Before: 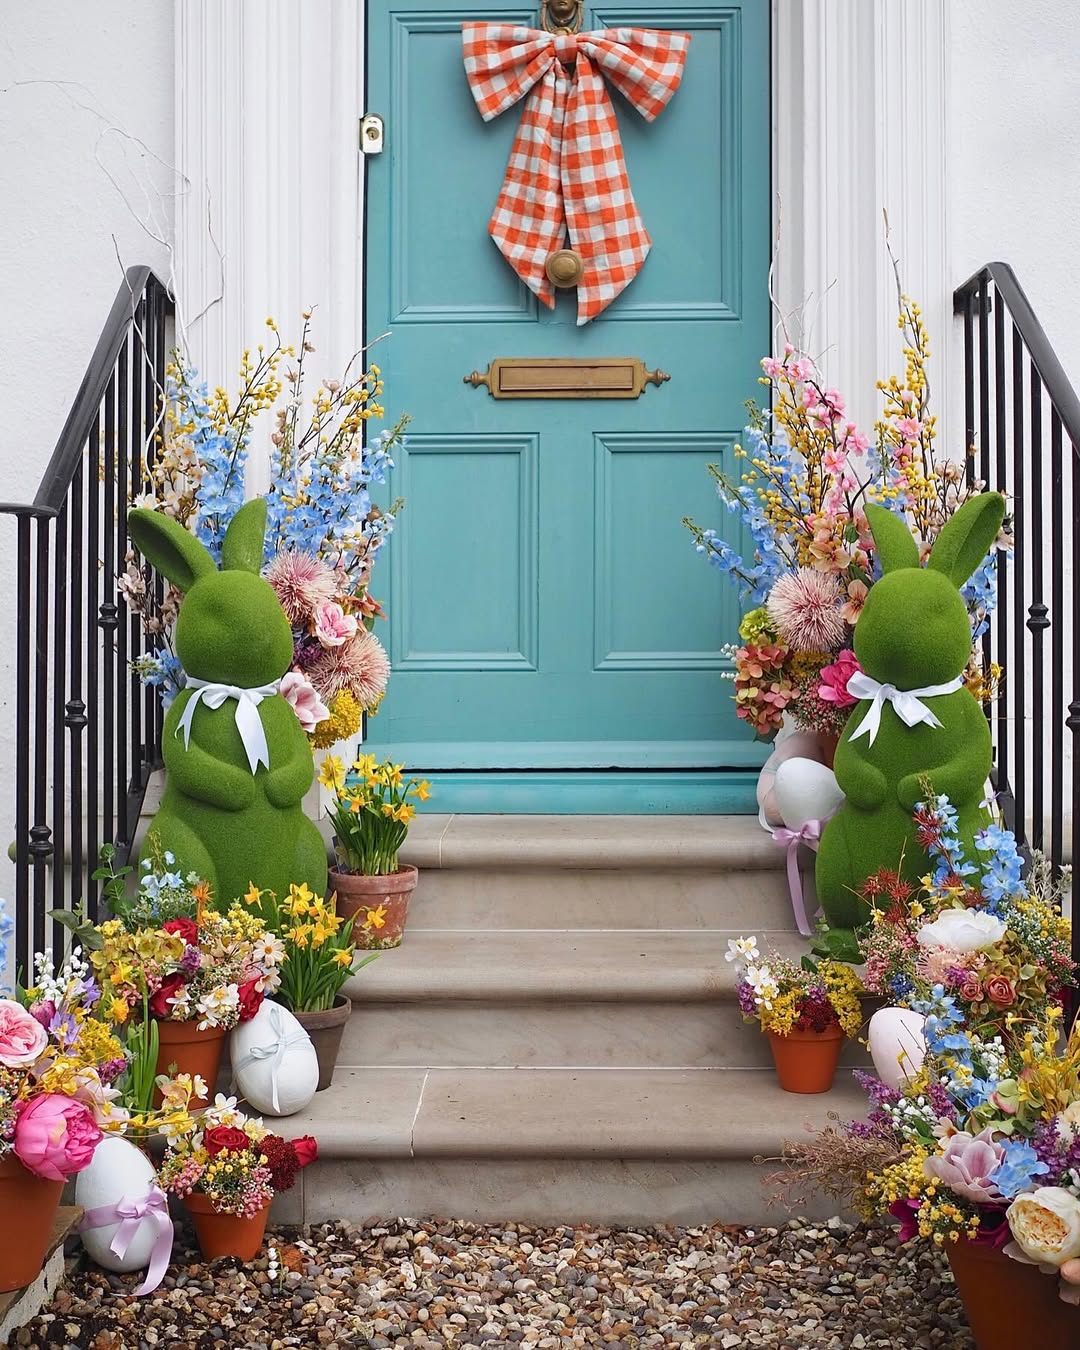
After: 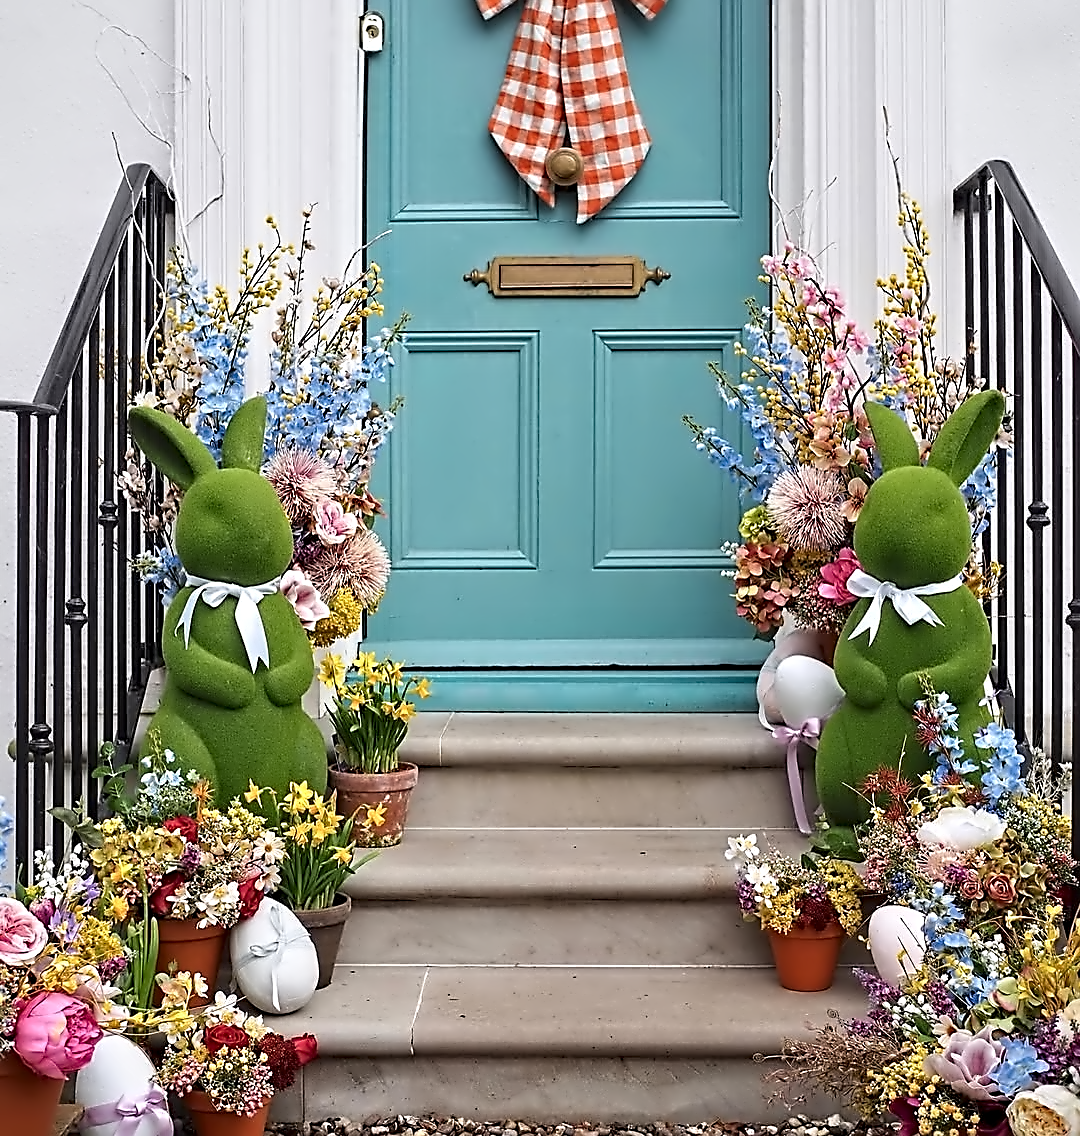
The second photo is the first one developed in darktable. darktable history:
crop: top 7.625%, bottom 8.027%
sharpen: on, module defaults
contrast equalizer: octaves 7, y [[0.5, 0.542, 0.583, 0.625, 0.667, 0.708], [0.5 ×6], [0.5 ×6], [0, 0.033, 0.067, 0.1, 0.133, 0.167], [0, 0.05, 0.1, 0.15, 0.2, 0.25]]
